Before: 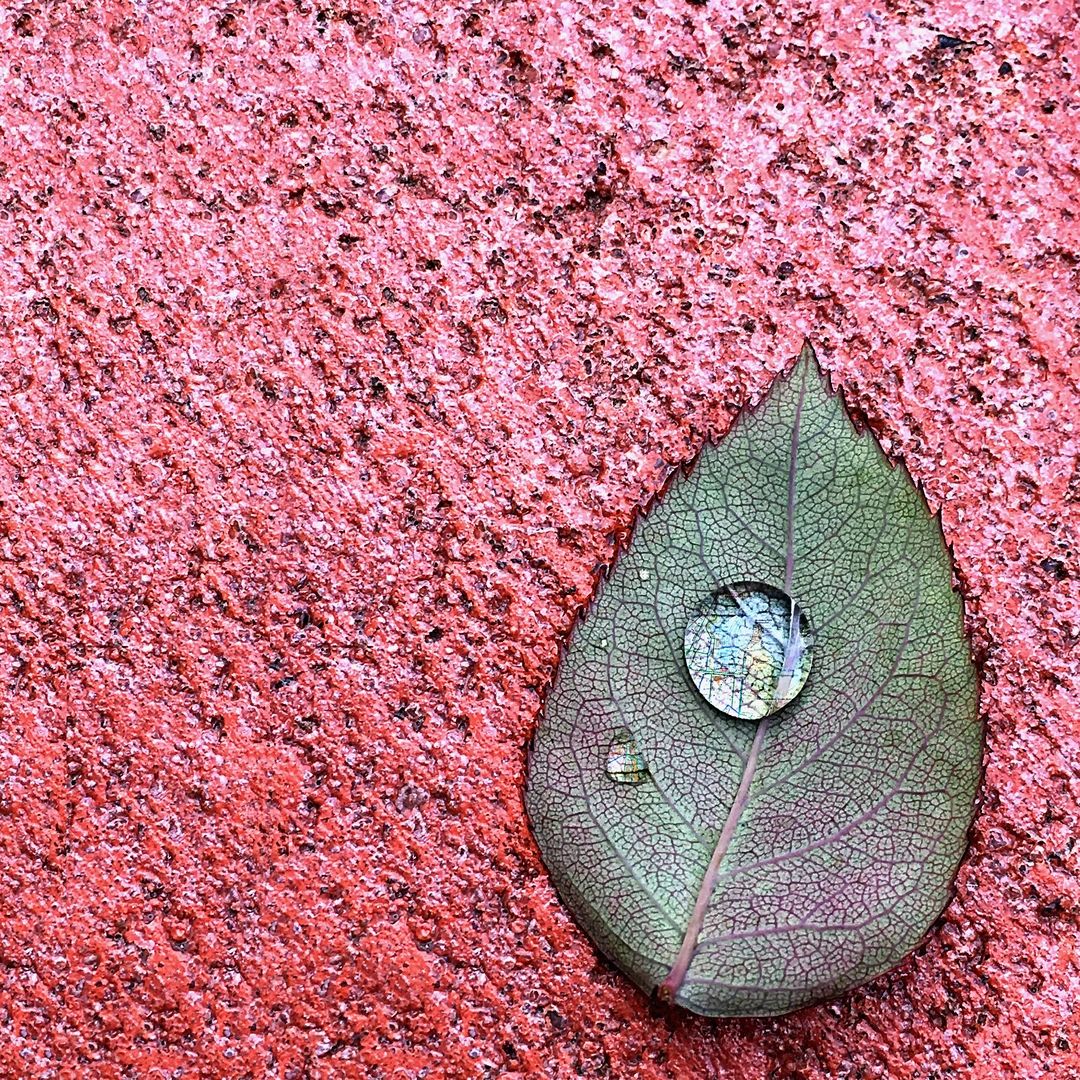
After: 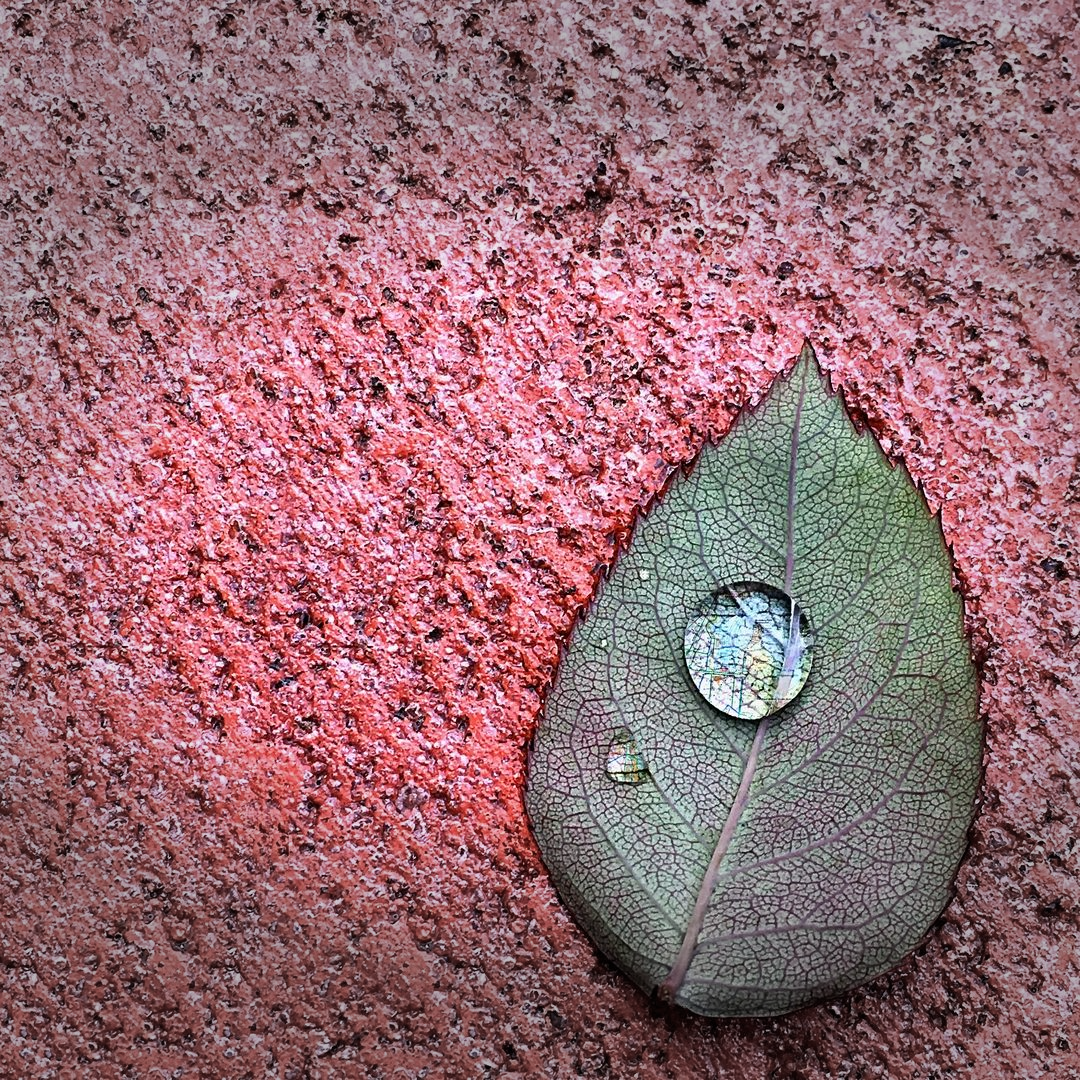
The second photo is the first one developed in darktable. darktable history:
vignetting: fall-off start 70.24%, width/height ratio 1.334, unbound false
